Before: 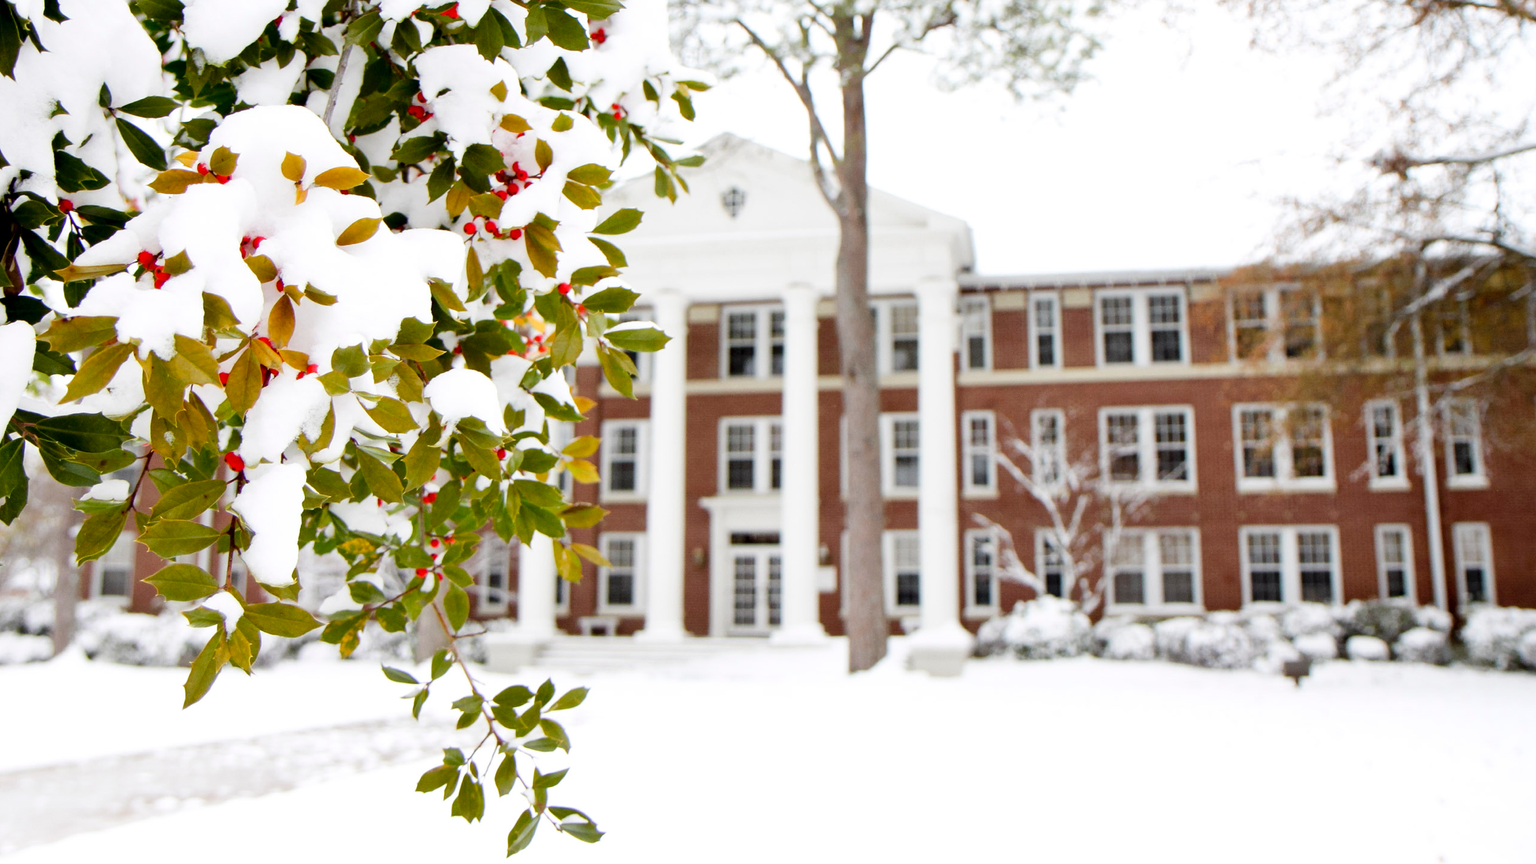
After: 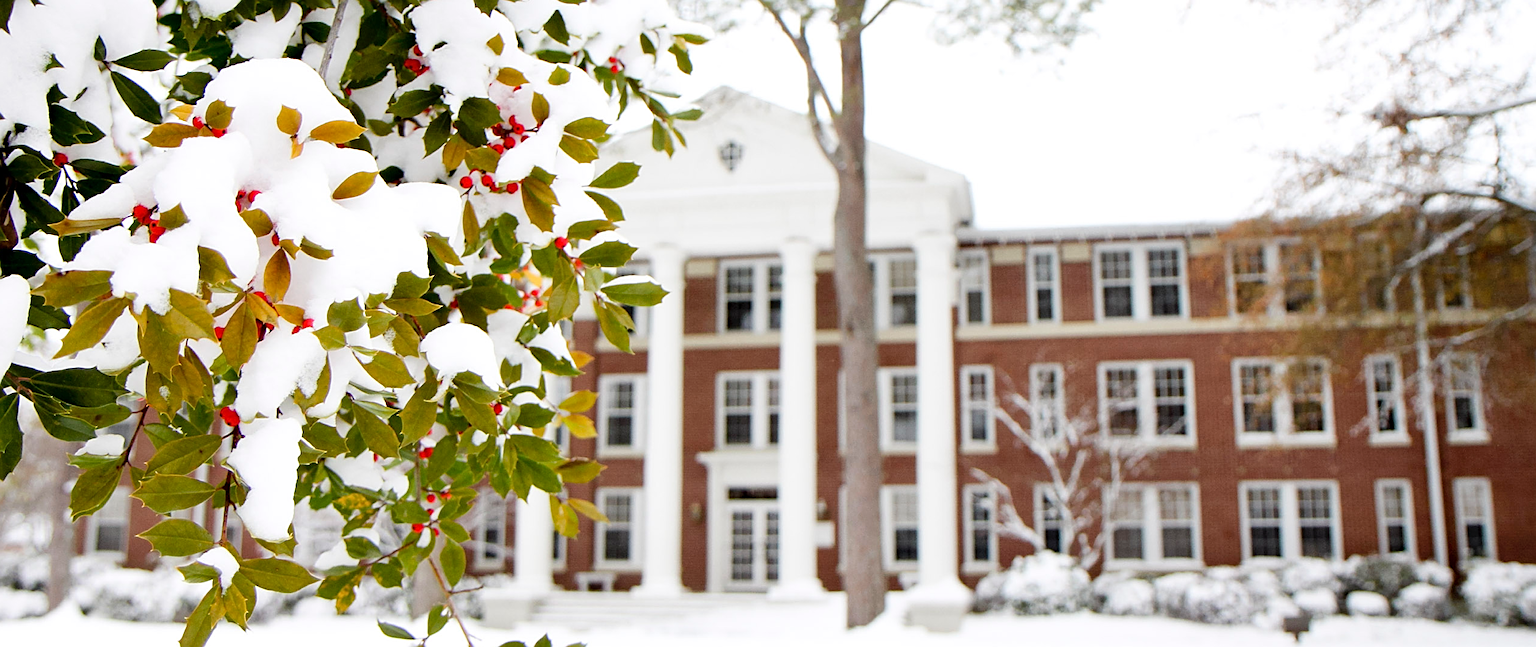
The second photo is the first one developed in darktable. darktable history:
sharpen: on, module defaults
crop: left 0.387%, top 5.469%, bottom 19.809%
